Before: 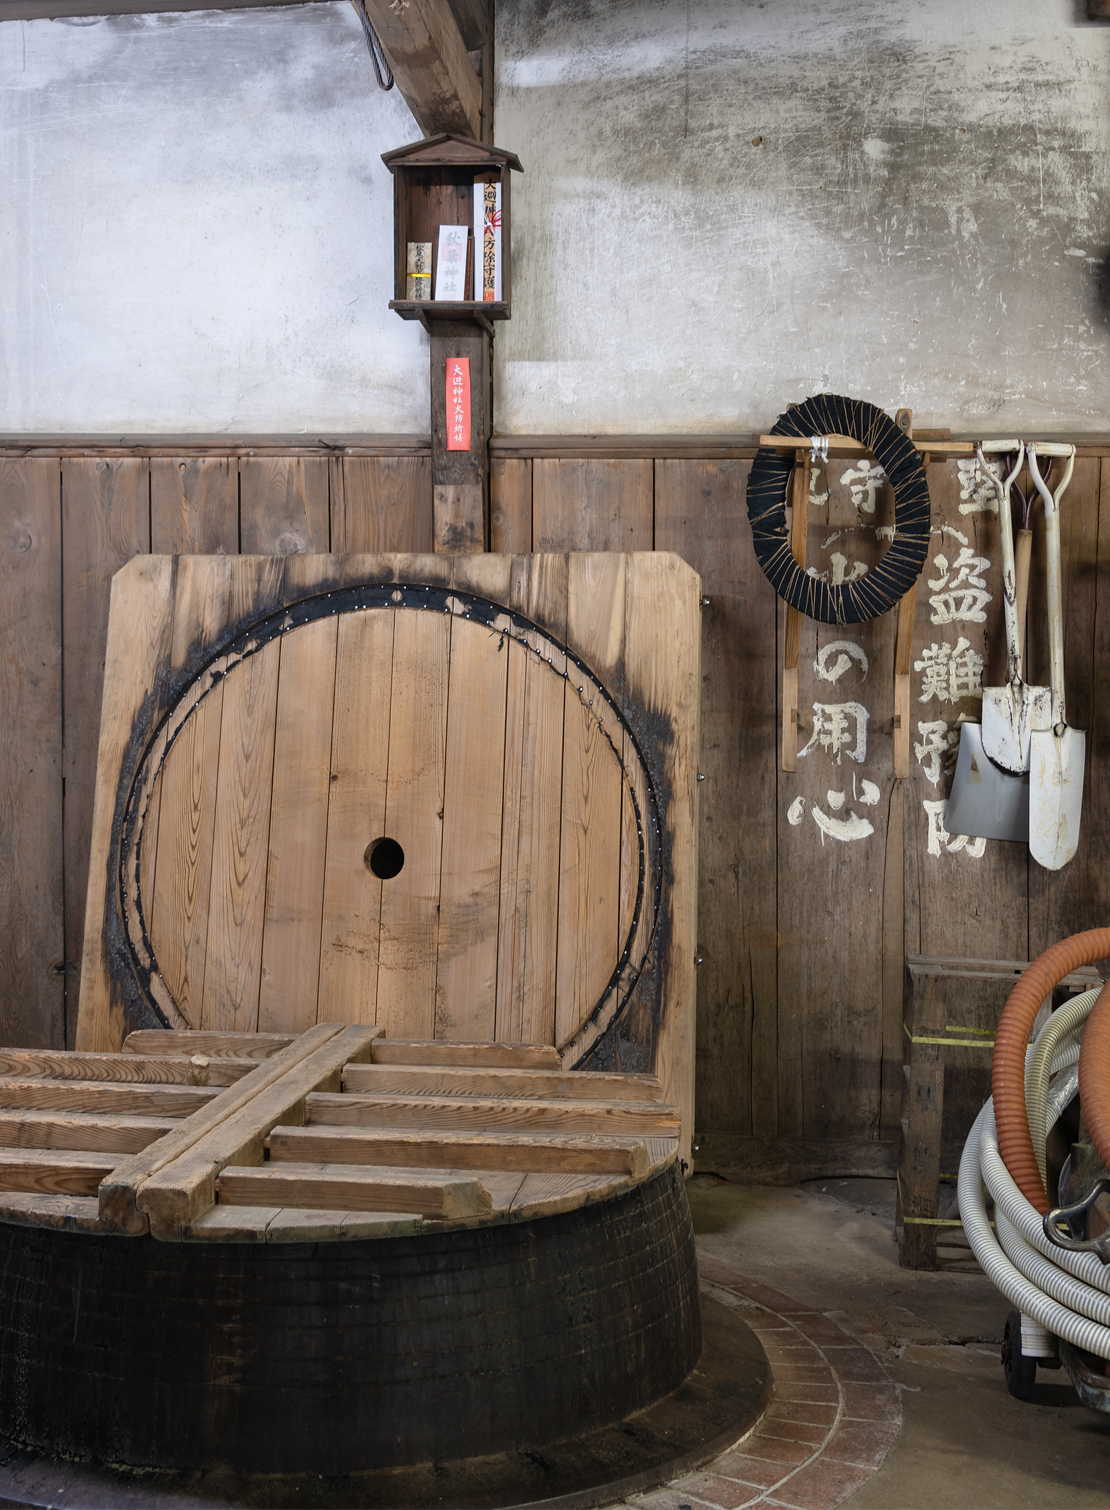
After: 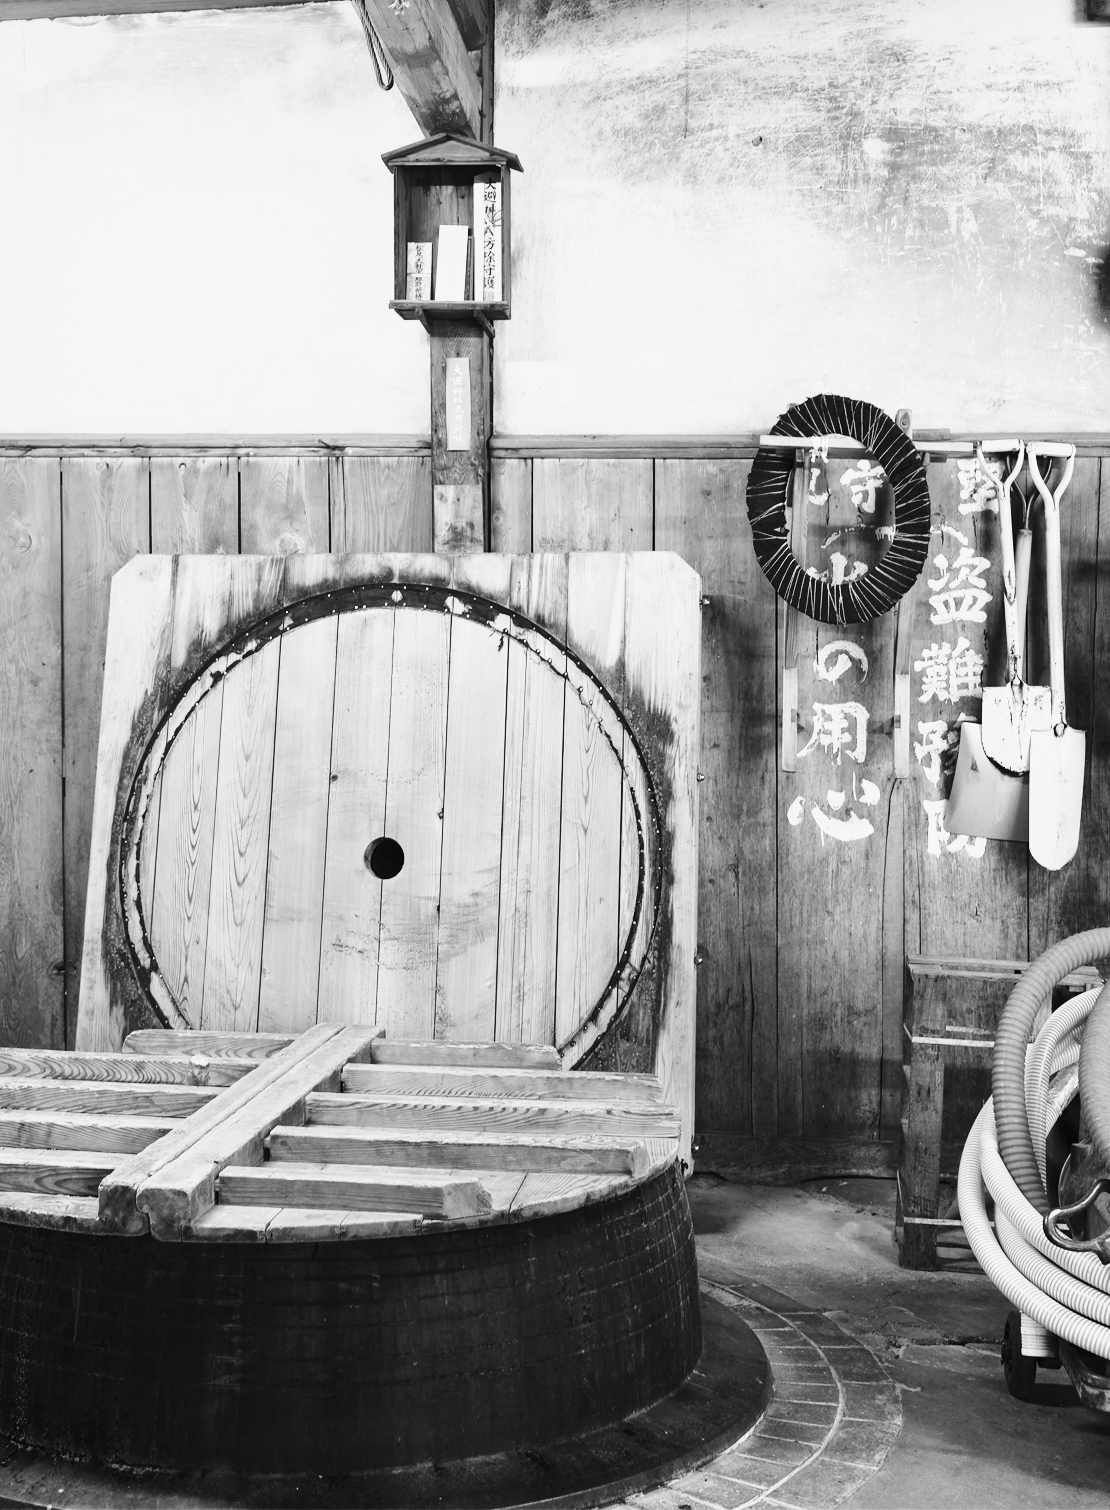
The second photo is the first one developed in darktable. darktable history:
contrast brightness saturation: contrast 0.2, brightness 0.16, saturation 0.22
base curve: curves: ch0 [(0, 0) (0.026, 0.03) (0.109, 0.232) (0.351, 0.748) (0.669, 0.968) (1, 1)], preserve colors none
monochrome: a -35.87, b 49.73, size 1.7
